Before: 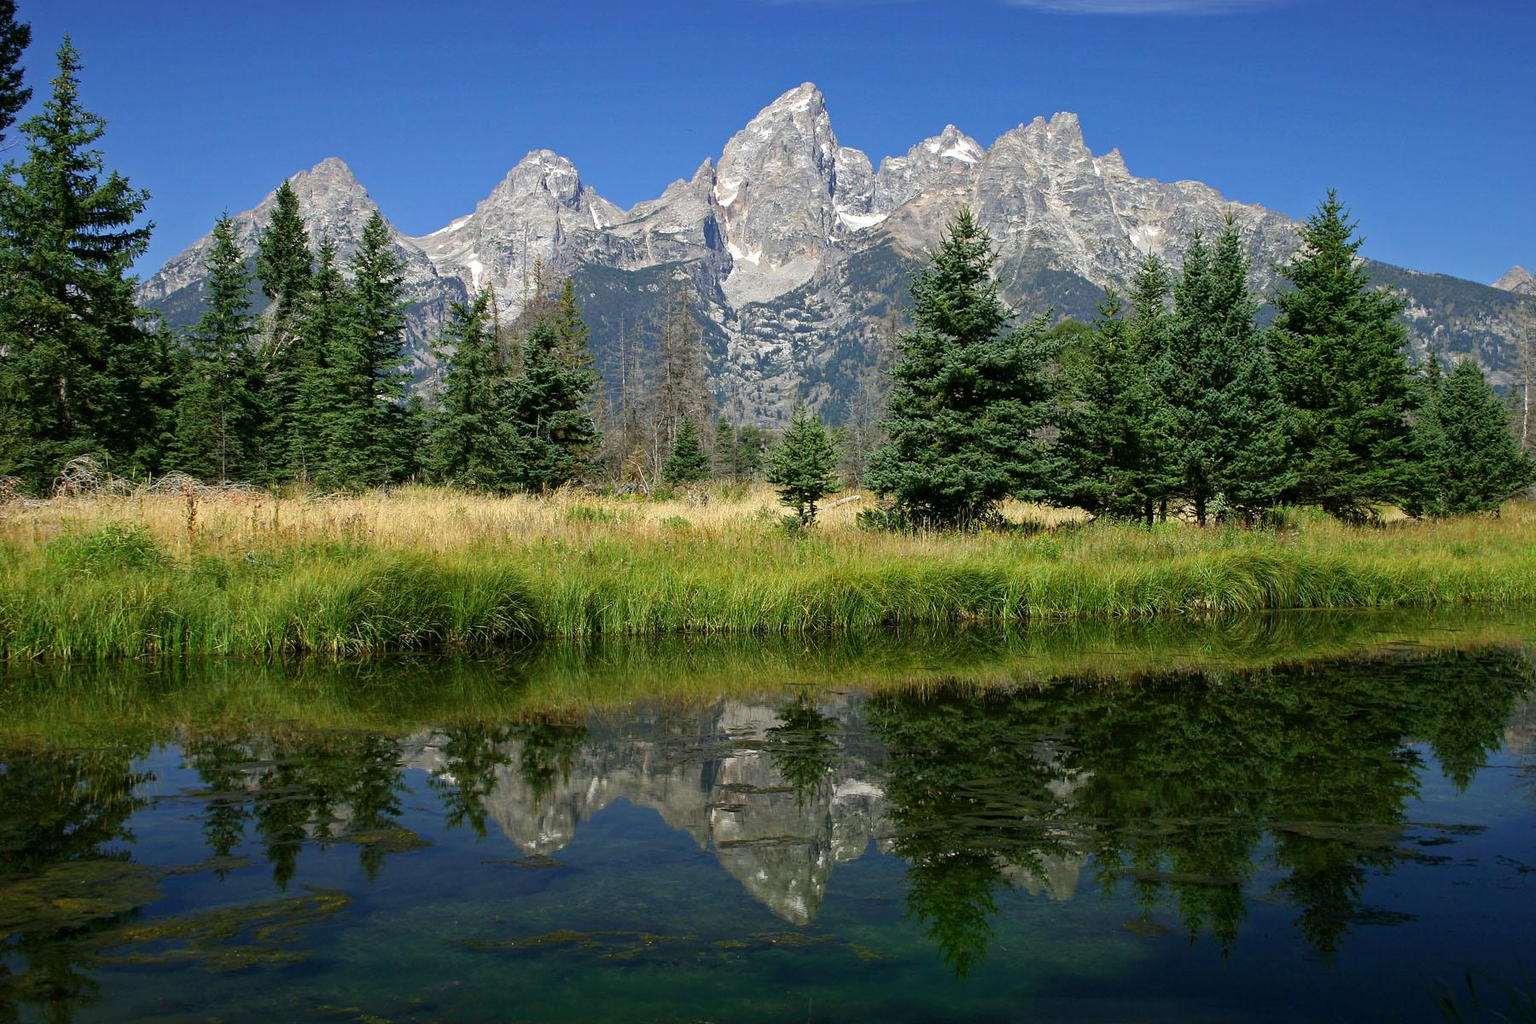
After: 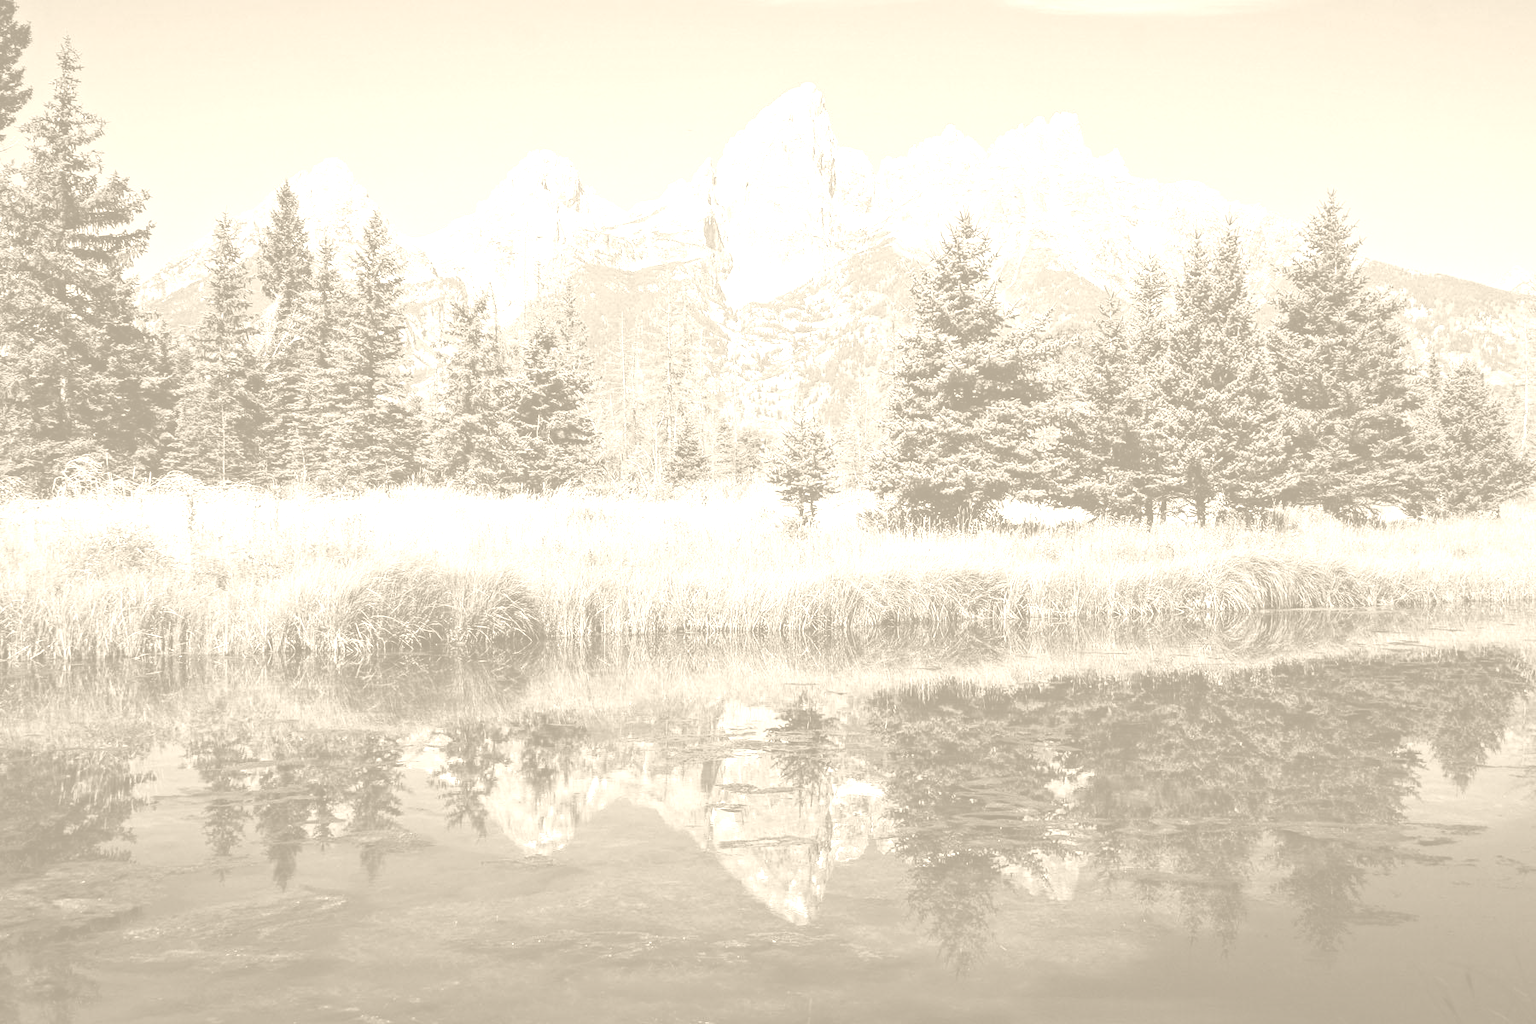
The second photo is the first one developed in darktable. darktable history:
local contrast: detail 110%
colorize: hue 36°, saturation 71%, lightness 80.79%
white balance: red 1.042, blue 1.17
color calibration: x 0.37, y 0.382, temperature 4313.32 K
base curve: curves: ch0 [(0, 0) (0.028, 0.03) (0.121, 0.232) (0.46, 0.748) (0.859, 0.968) (1, 1)], preserve colors none
